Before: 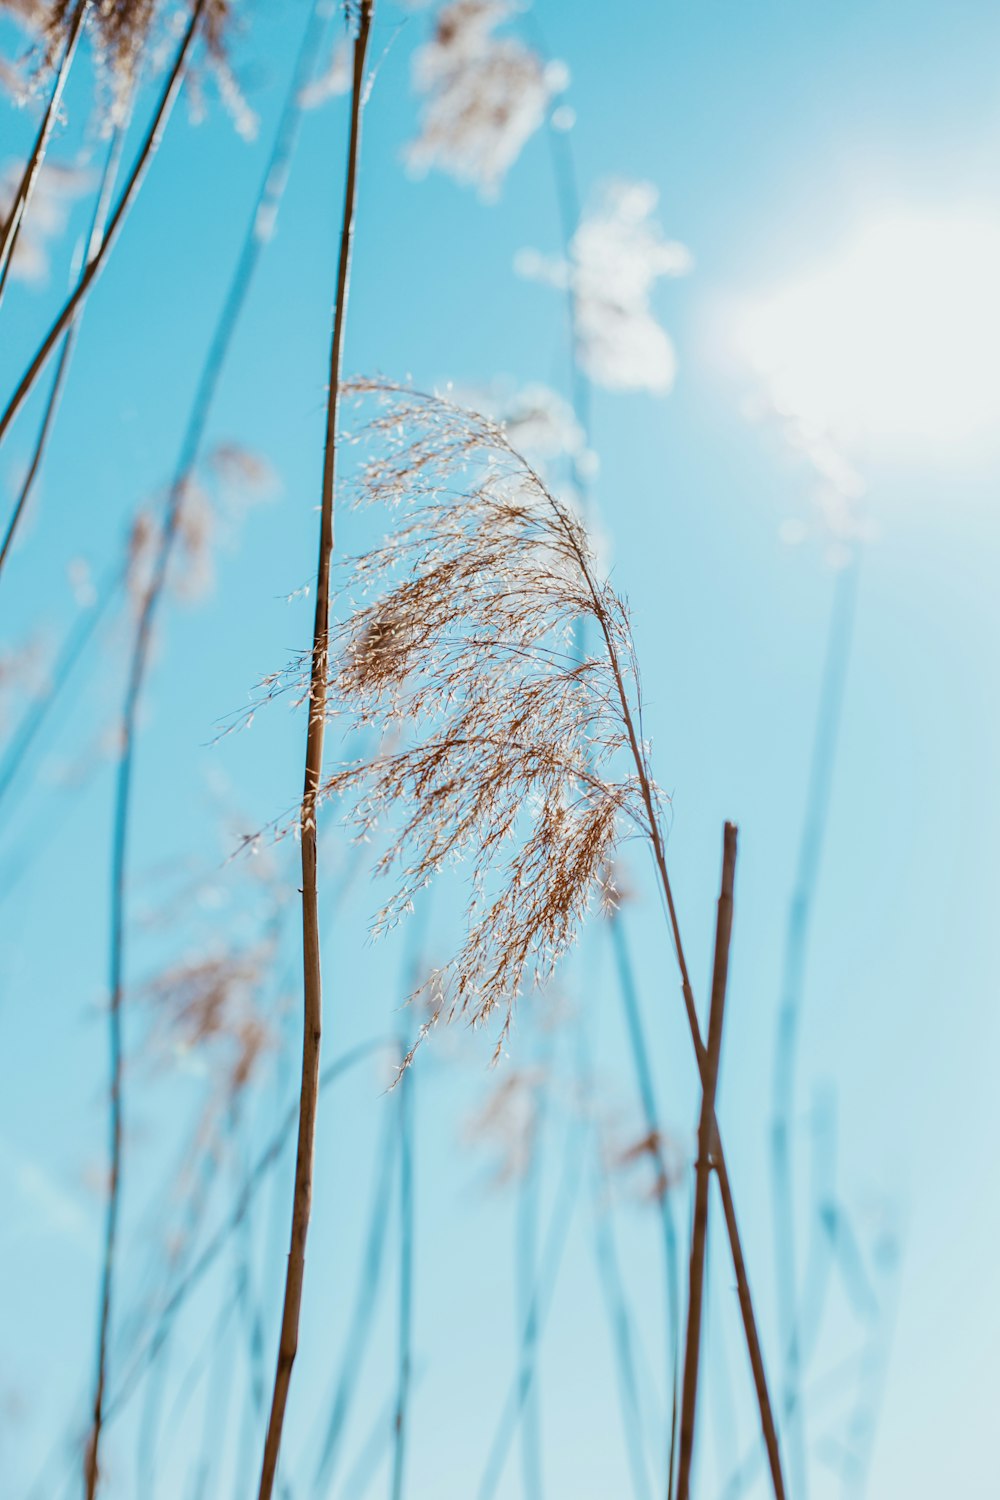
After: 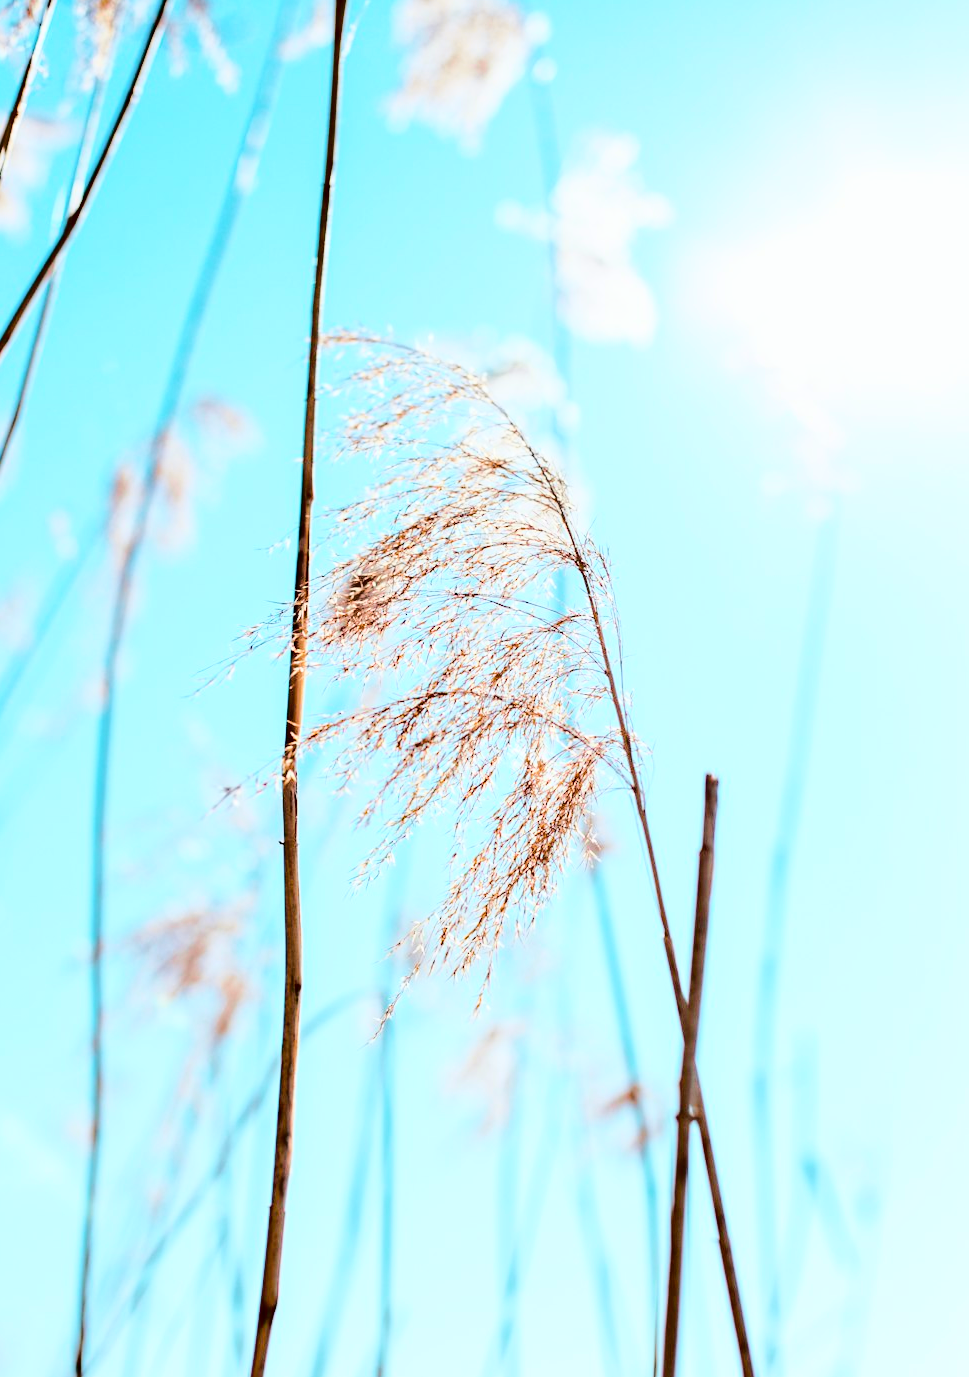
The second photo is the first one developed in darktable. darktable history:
base curve: curves: ch0 [(0, 0) (0.032, 0.037) (0.105, 0.228) (0.435, 0.76) (0.856, 0.983) (1, 1)]
crop: left 1.964%, top 3.251%, right 1.122%, bottom 4.933%
tone curve: curves: ch0 [(0.003, 0) (0.066, 0.017) (0.163, 0.09) (0.264, 0.238) (0.395, 0.421) (0.517, 0.575) (0.633, 0.687) (0.791, 0.814) (1, 1)]; ch1 [(0, 0) (0.149, 0.17) (0.327, 0.339) (0.39, 0.403) (0.456, 0.463) (0.501, 0.502) (0.512, 0.507) (0.53, 0.533) (0.575, 0.592) (0.671, 0.655) (0.729, 0.679) (1, 1)]; ch2 [(0, 0) (0.337, 0.382) (0.464, 0.47) (0.501, 0.502) (0.527, 0.532) (0.563, 0.555) (0.615, 0.61) (0.663, 0.68) (1, 1)], color space Lab, independent channels, preserve colors none
haze removal: compatibility mode true, adaptive false
color balance rgb: global vibrance 6.81%, saturation formula JzAzBz (2021)
